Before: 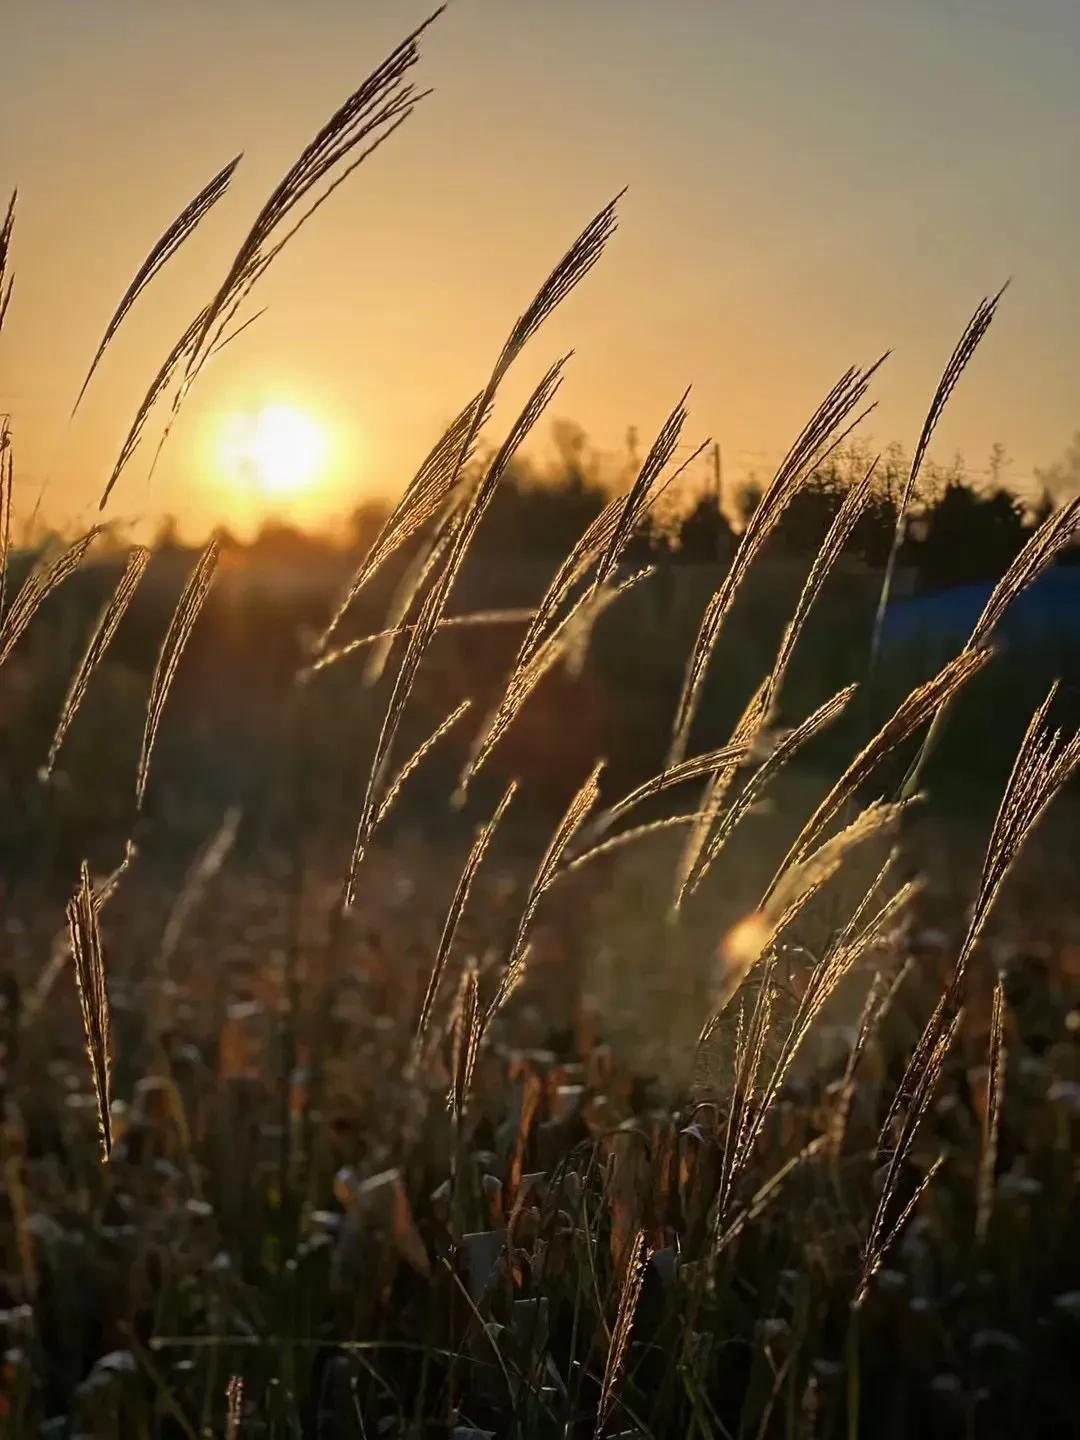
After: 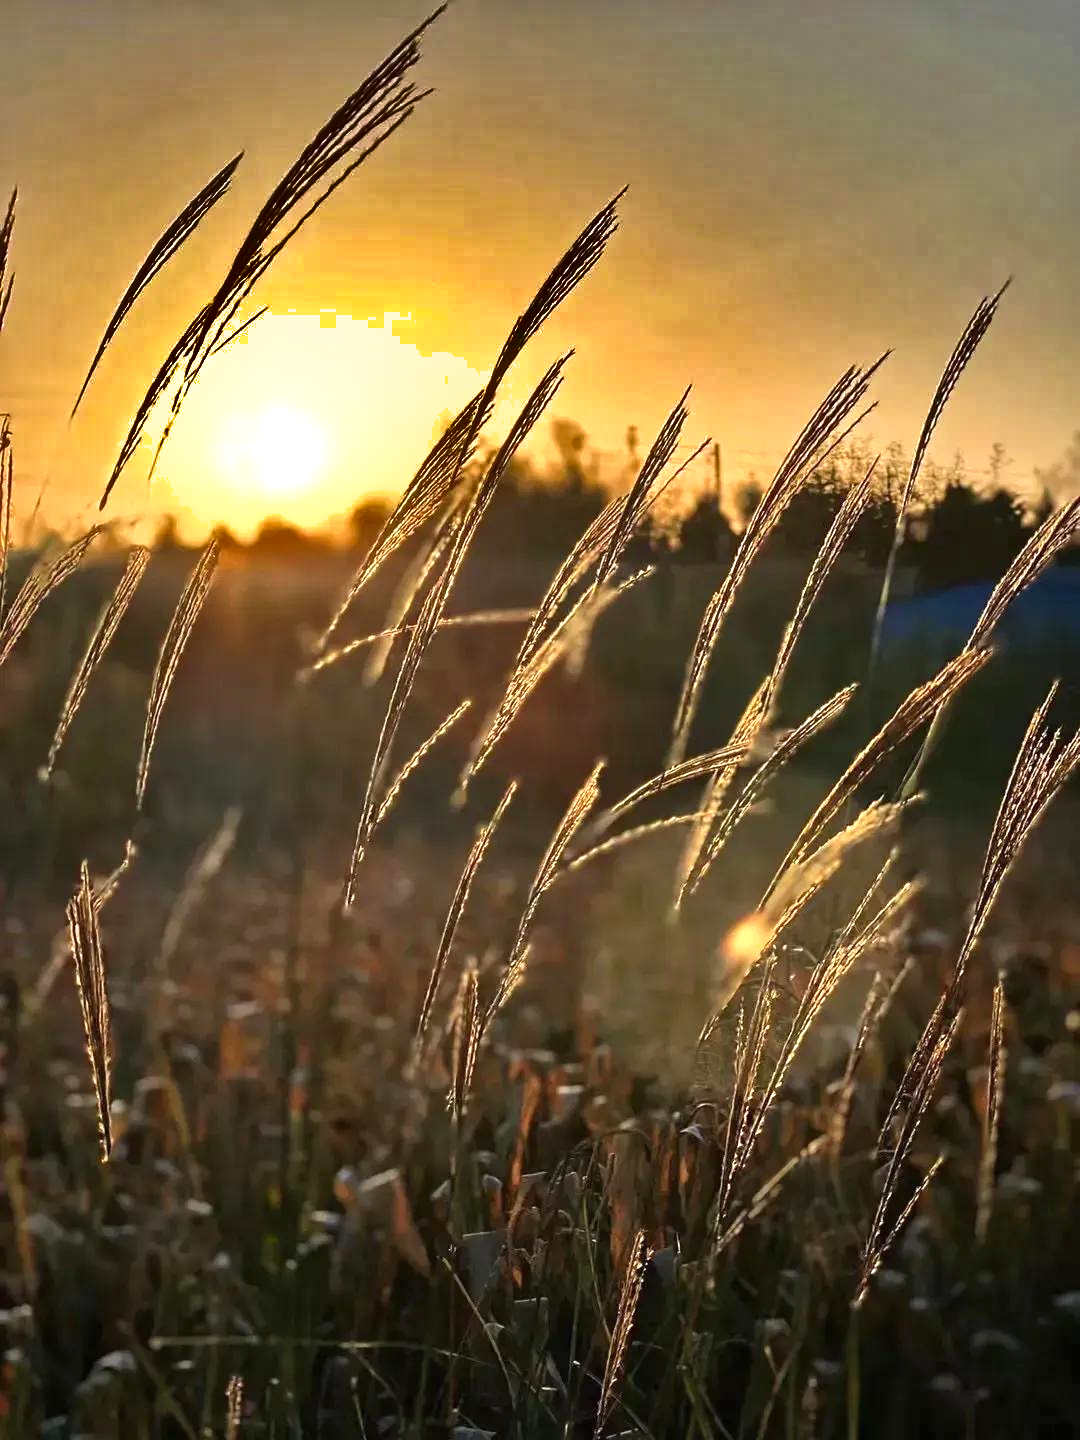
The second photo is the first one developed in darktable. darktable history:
exposure: black level correction 0, exposure 0.7 EV, compensate exposure bias true, compensate highlight preservation false
shadows and highlights: shadows 20.91, highlights -82.73, soften with gaussian
